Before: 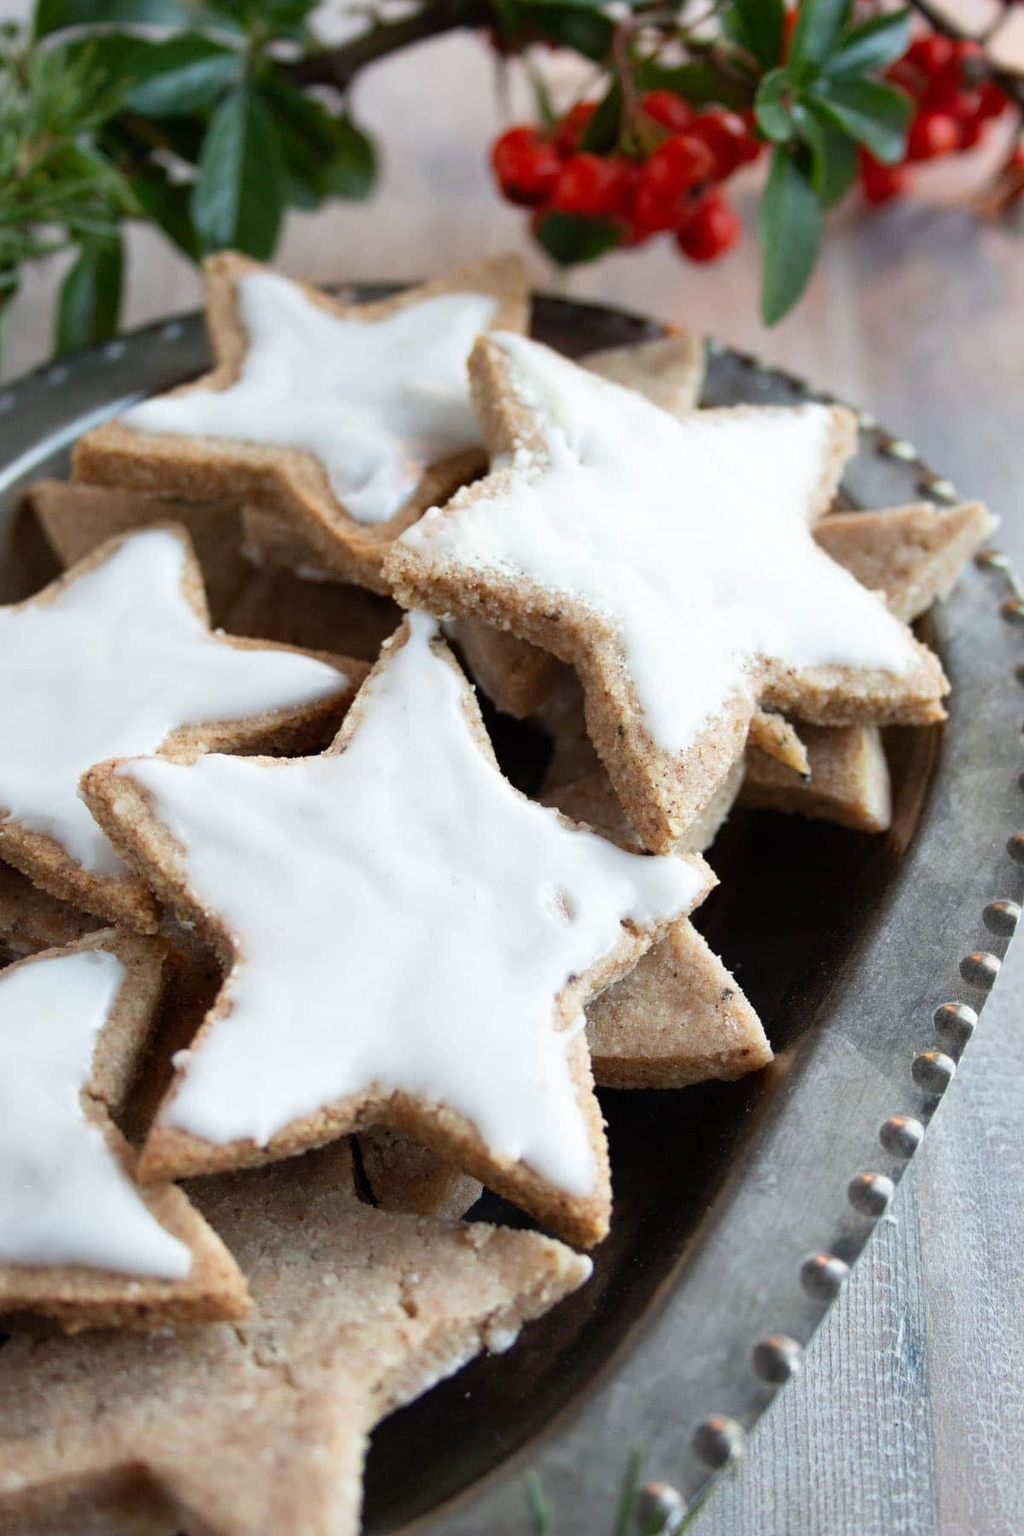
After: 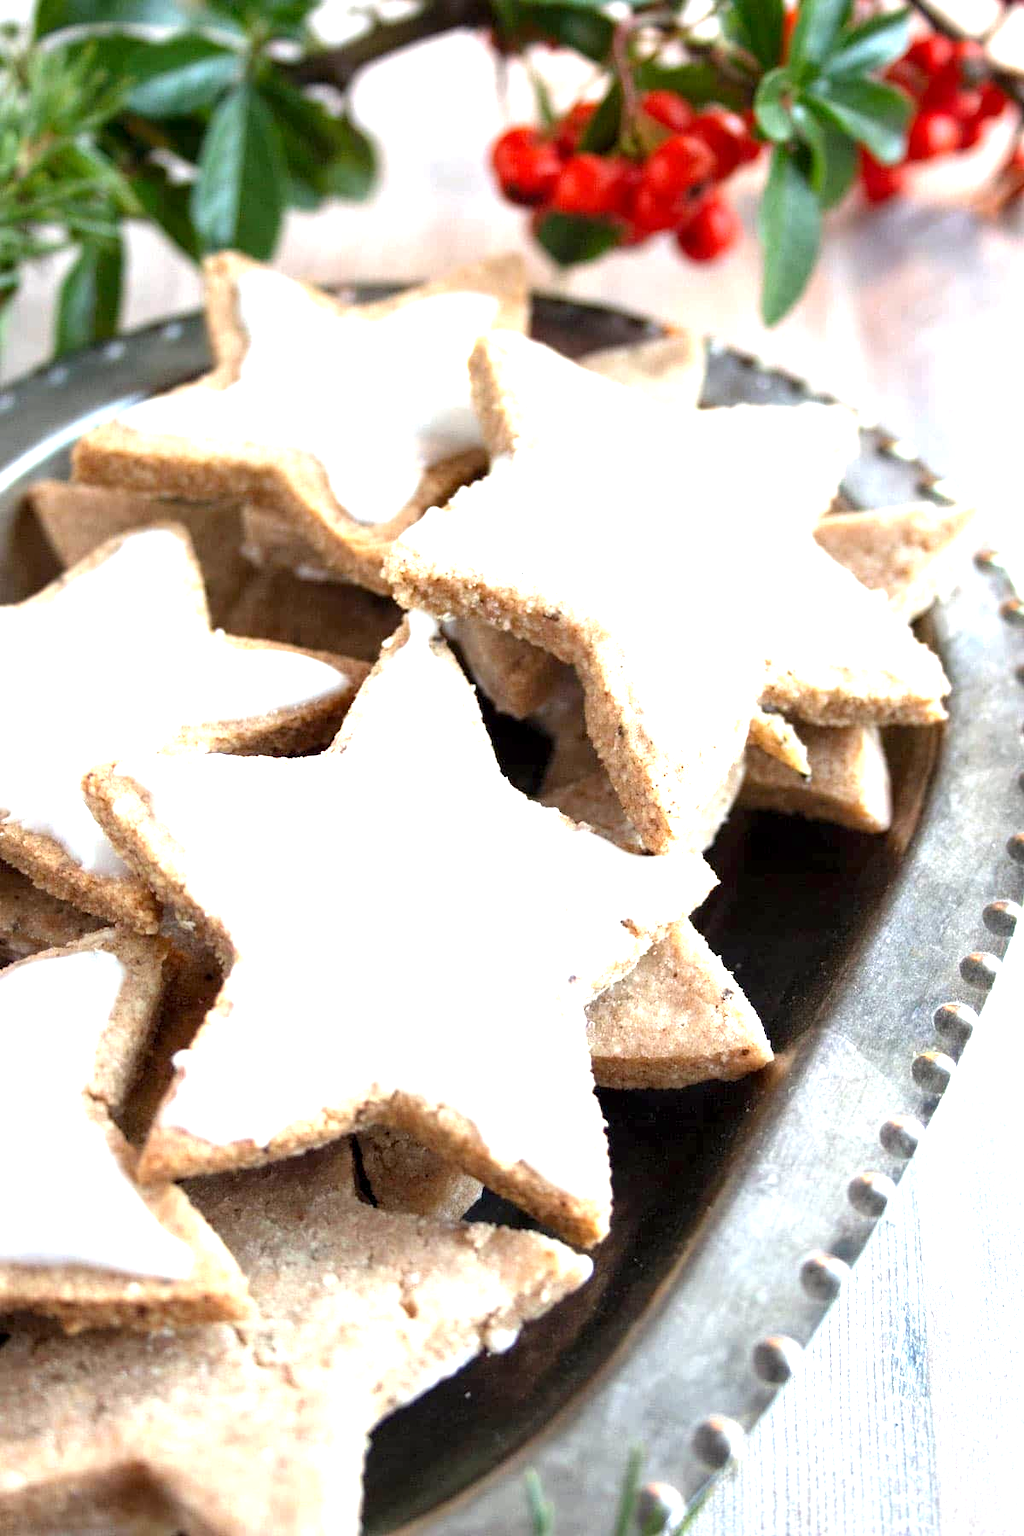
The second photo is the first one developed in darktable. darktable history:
local contrast: highlights 102%, shadows 98%, detail 120%, midtone range 0.2
exposure: black level correction 0.001, exposure 1.398 EV, compensate highlight preservation false
